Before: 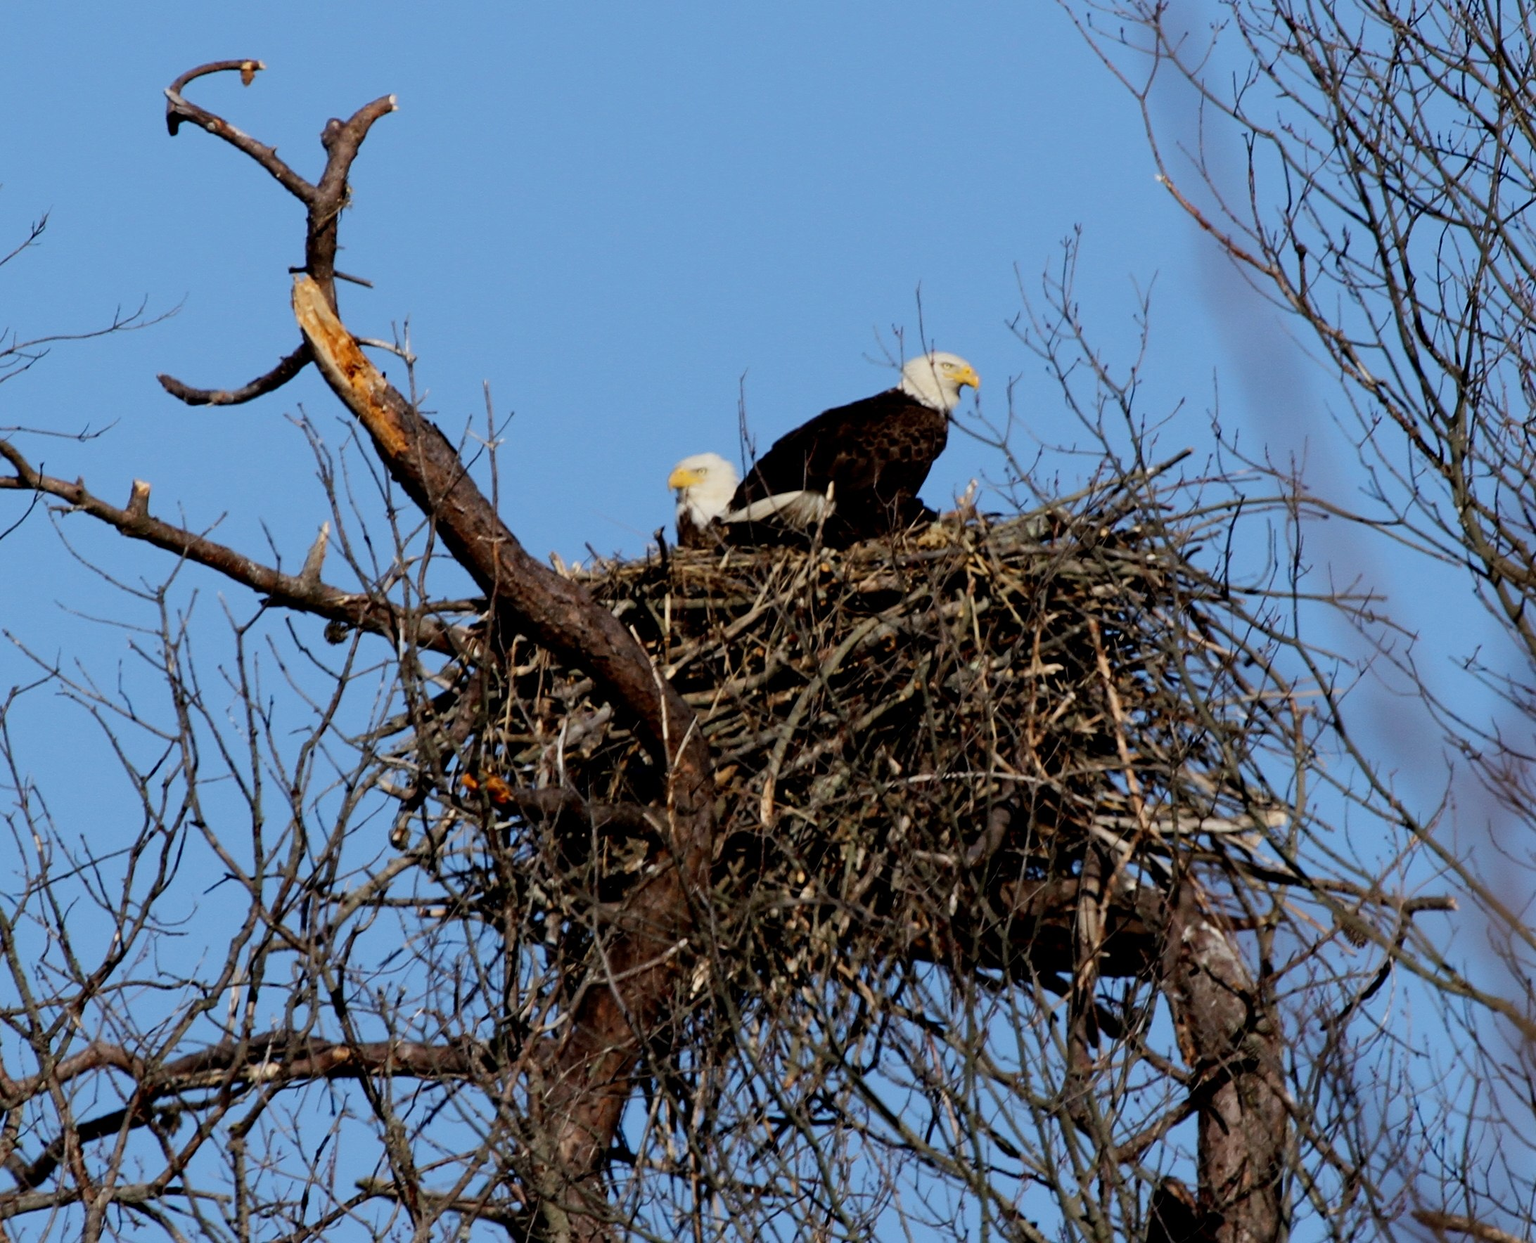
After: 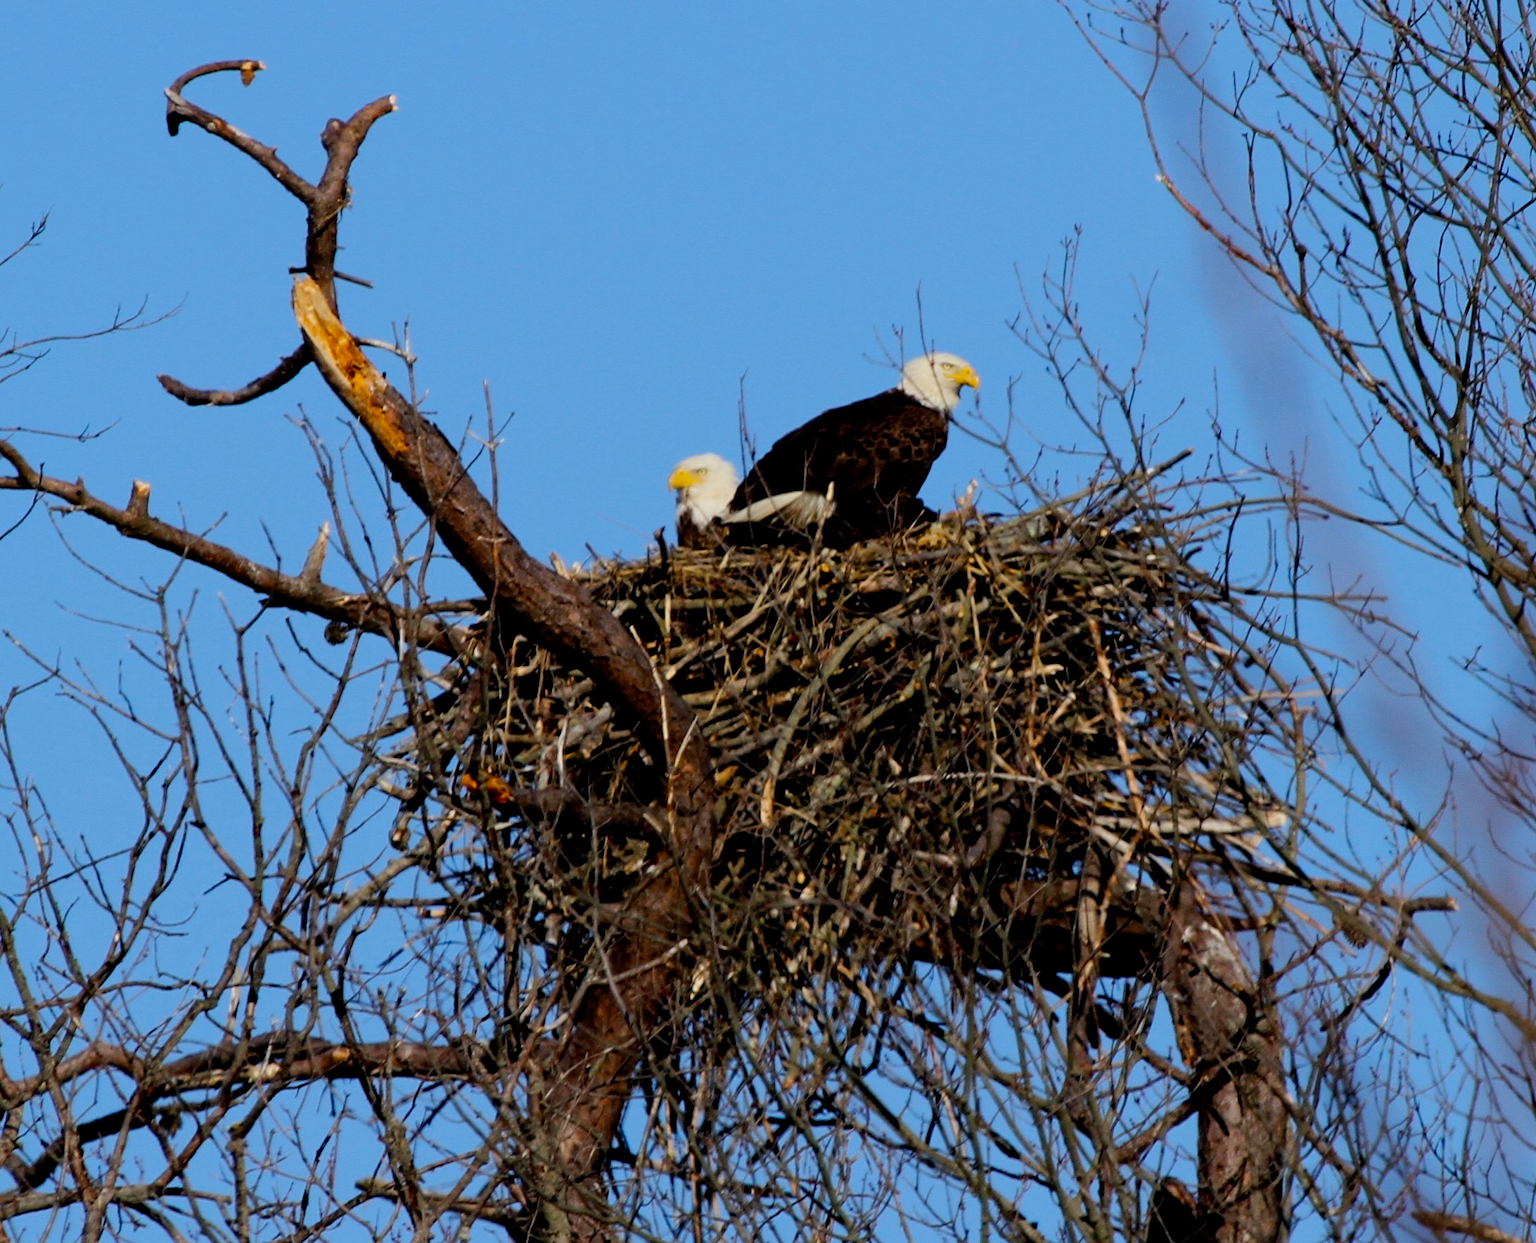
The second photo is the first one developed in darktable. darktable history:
color balance rgb: perceptual saturation grading › global saturation 29.578%
